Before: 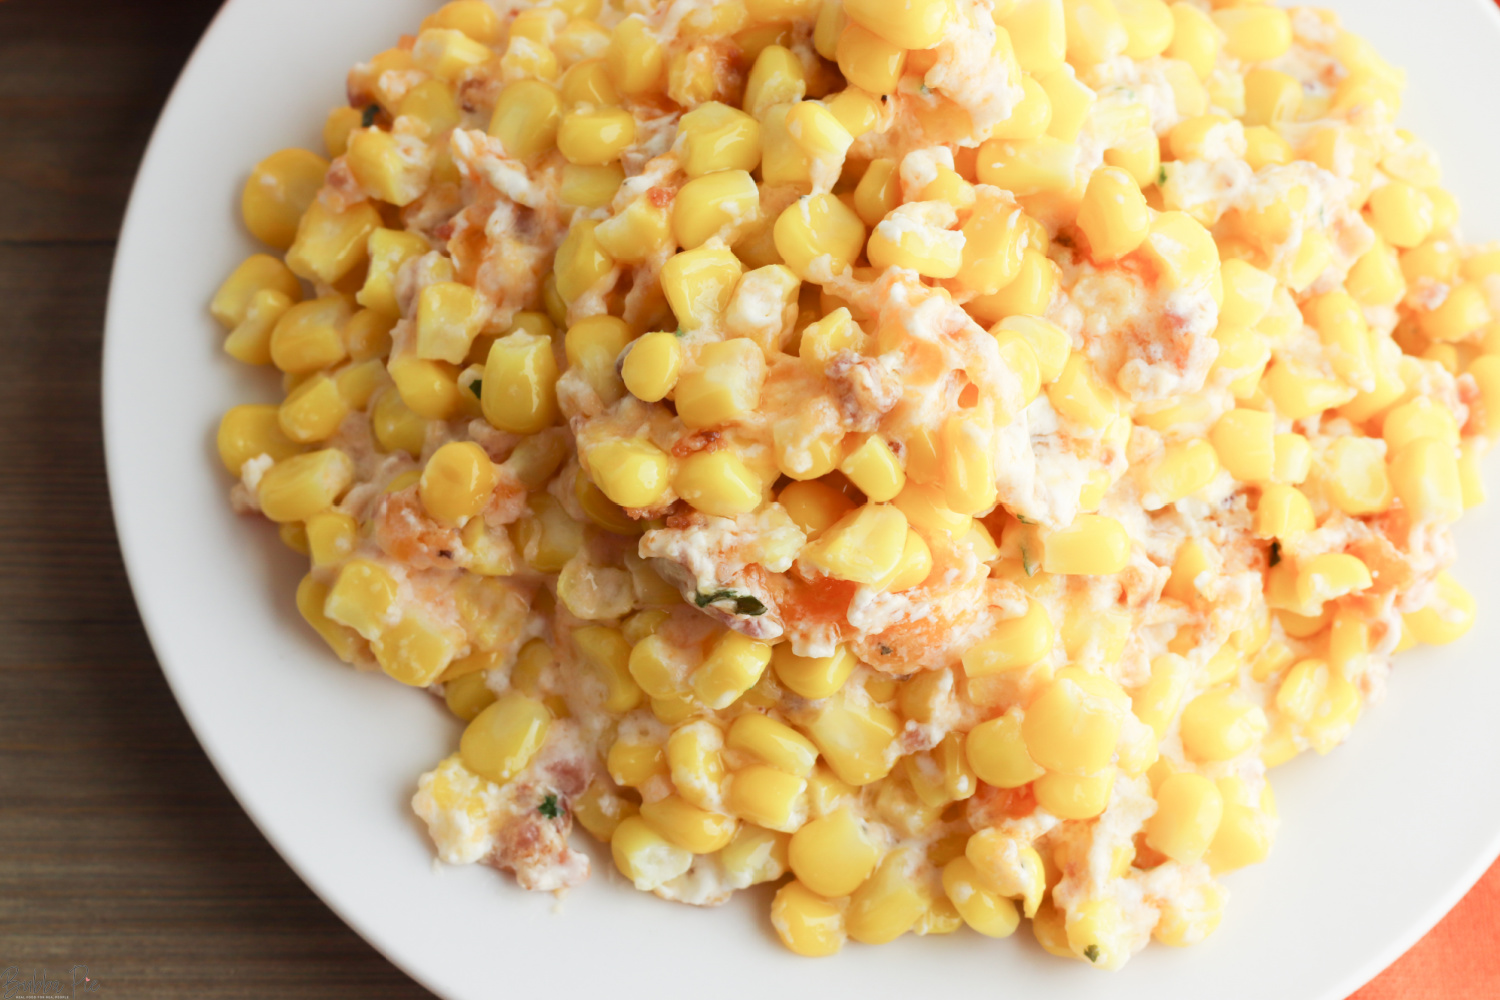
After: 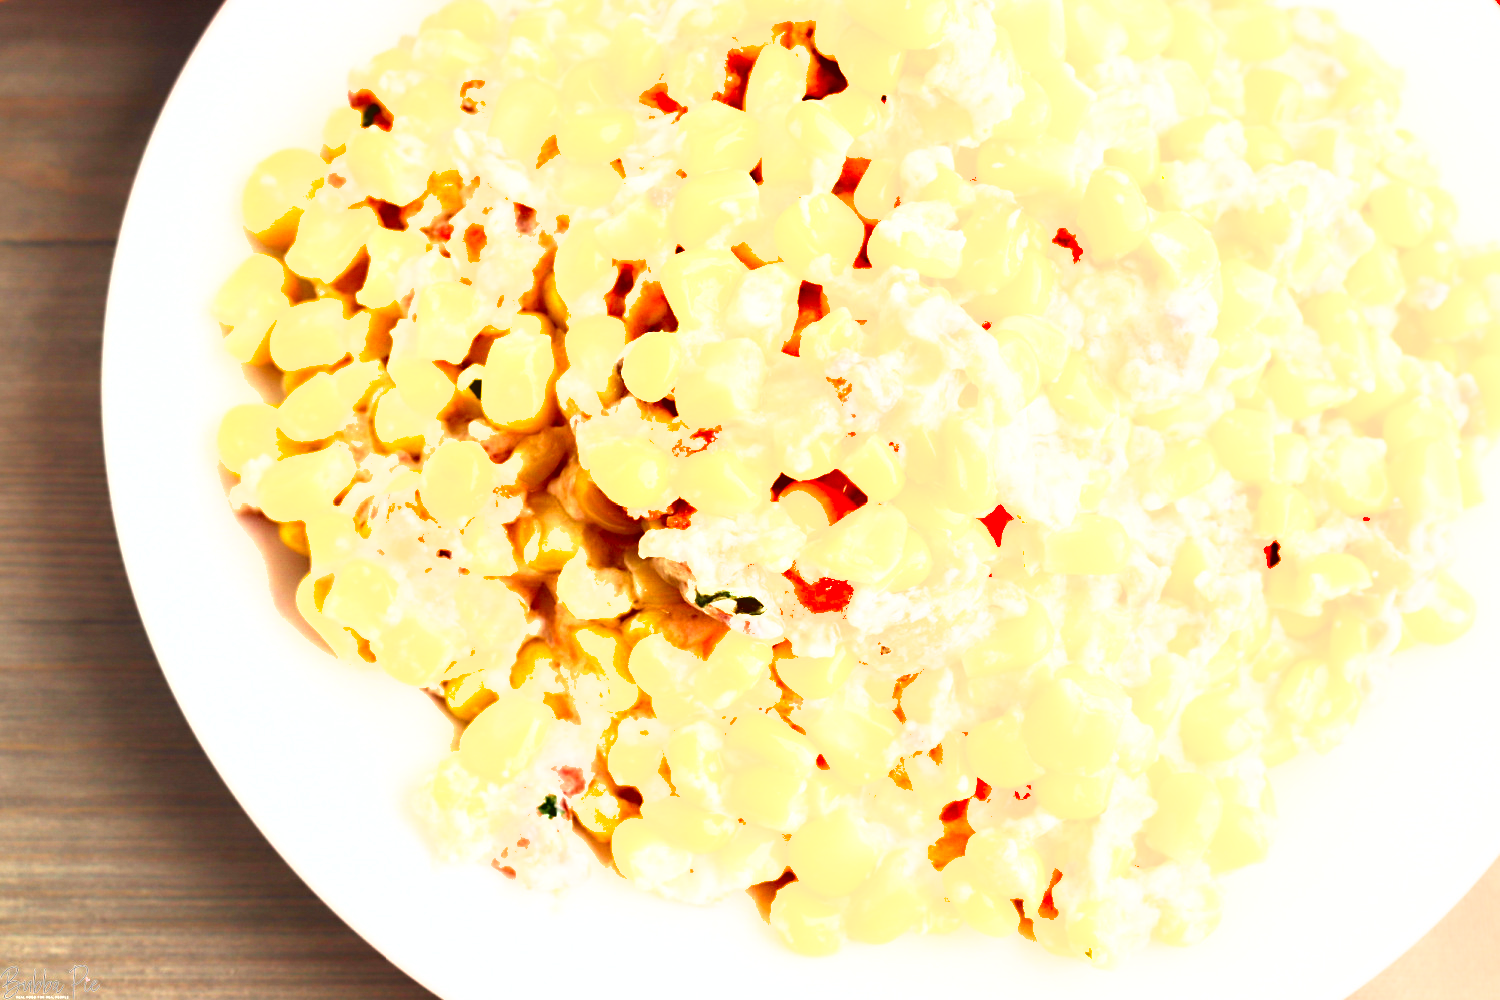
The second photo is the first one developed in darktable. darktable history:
exposure: exposure 2.25 EV, compensate highlight preservation false
shadows and highlights: low approximation 0.01, soften with gaussian
